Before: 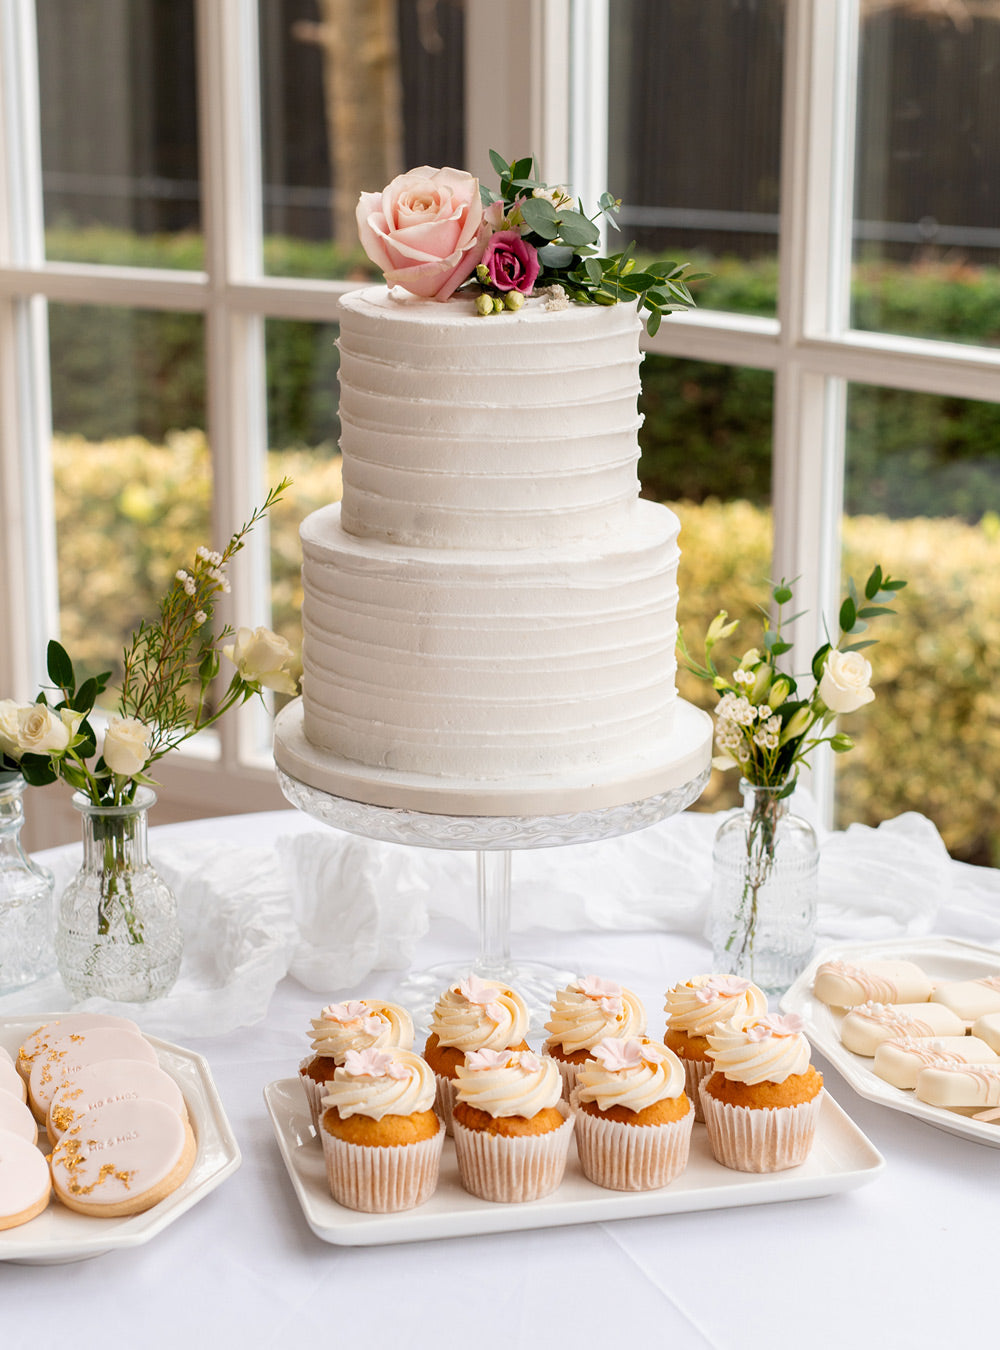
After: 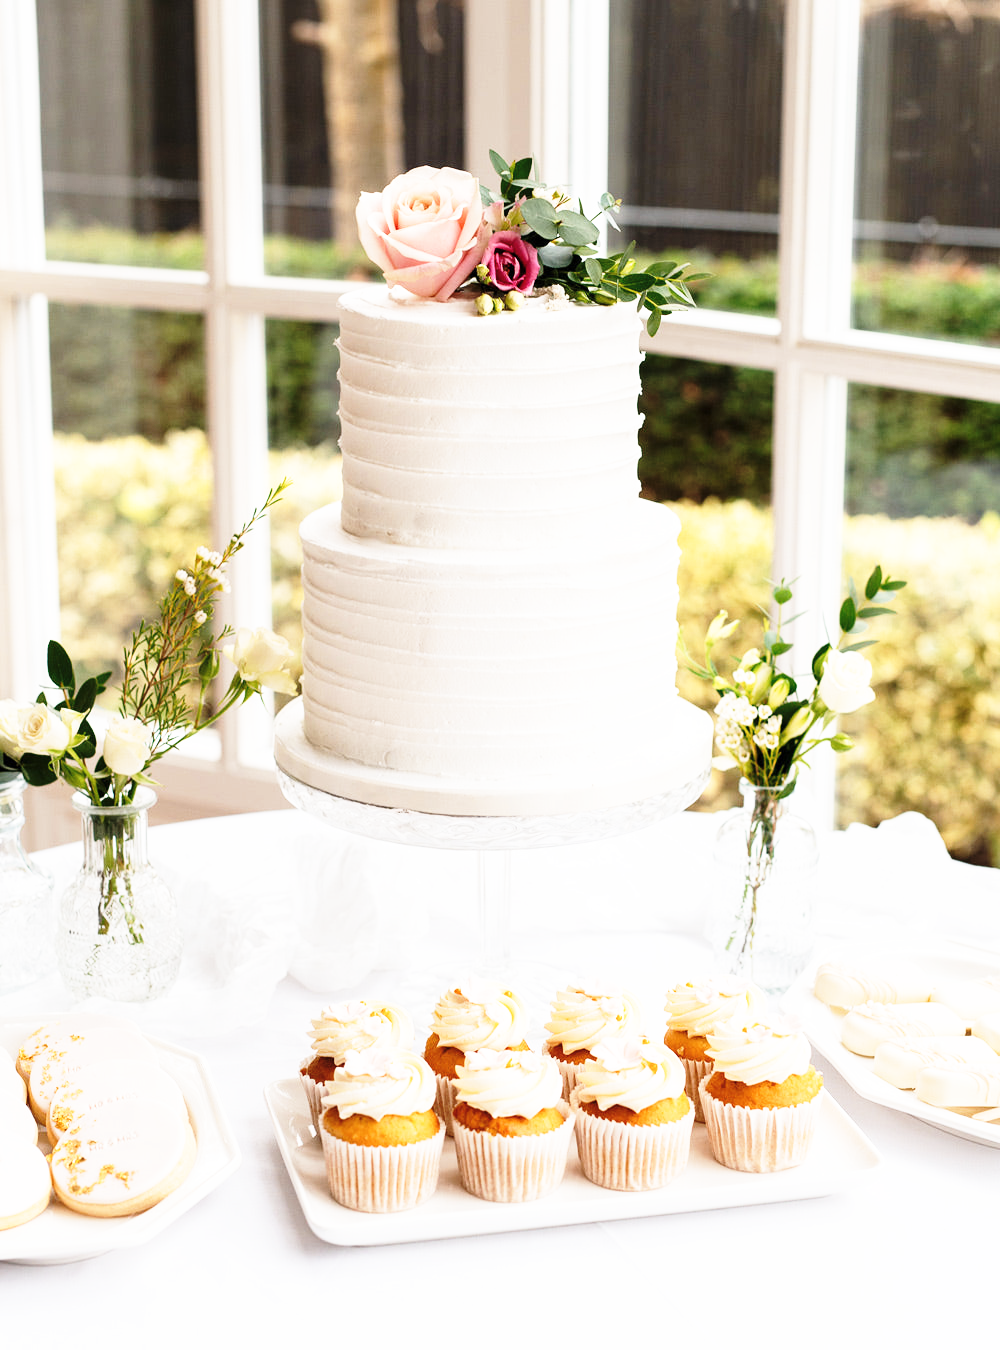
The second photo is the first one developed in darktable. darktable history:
base curve: curves: ch0 [(0, 0) (0.026, 0.03) (0.109, 0.232) (0.351, 0.748) (0.669, 0.968) (1, 1)], preserve colors none
contrast brightness saturation: saturation -0.17
